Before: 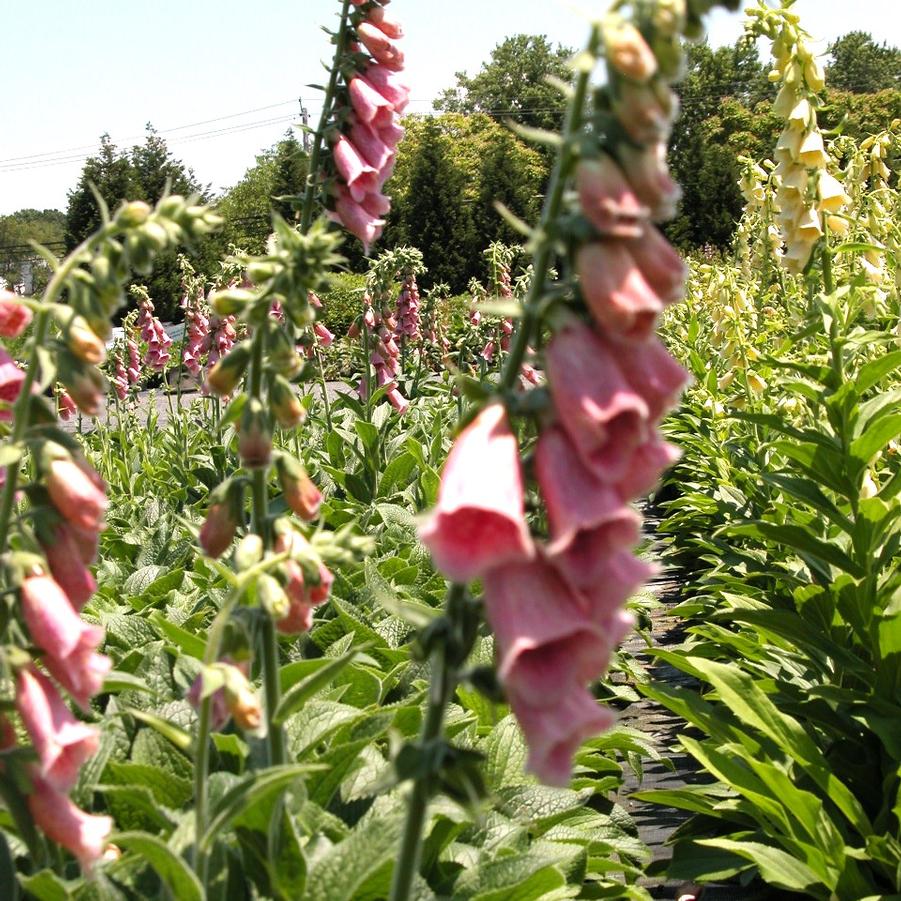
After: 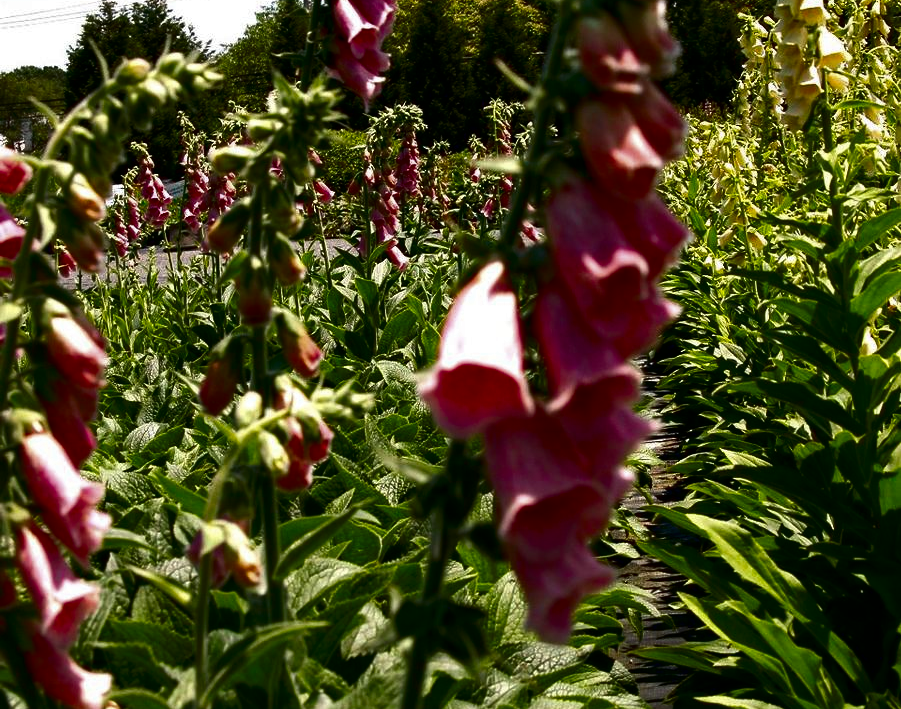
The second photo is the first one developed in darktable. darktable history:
crop and rotate: top 15.931%, bottom 5.305%
contrast brightness saturation: contrast 0.087, brightness -0.596, saturation 0.169
